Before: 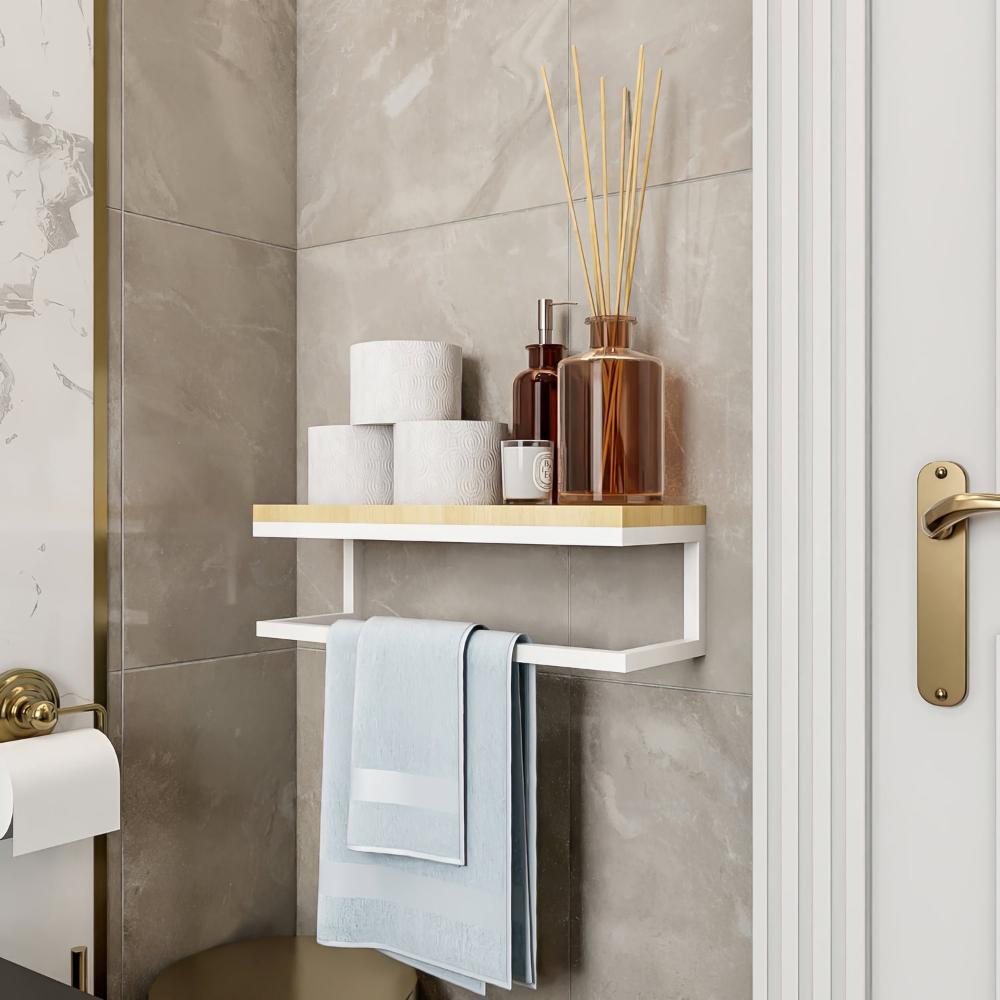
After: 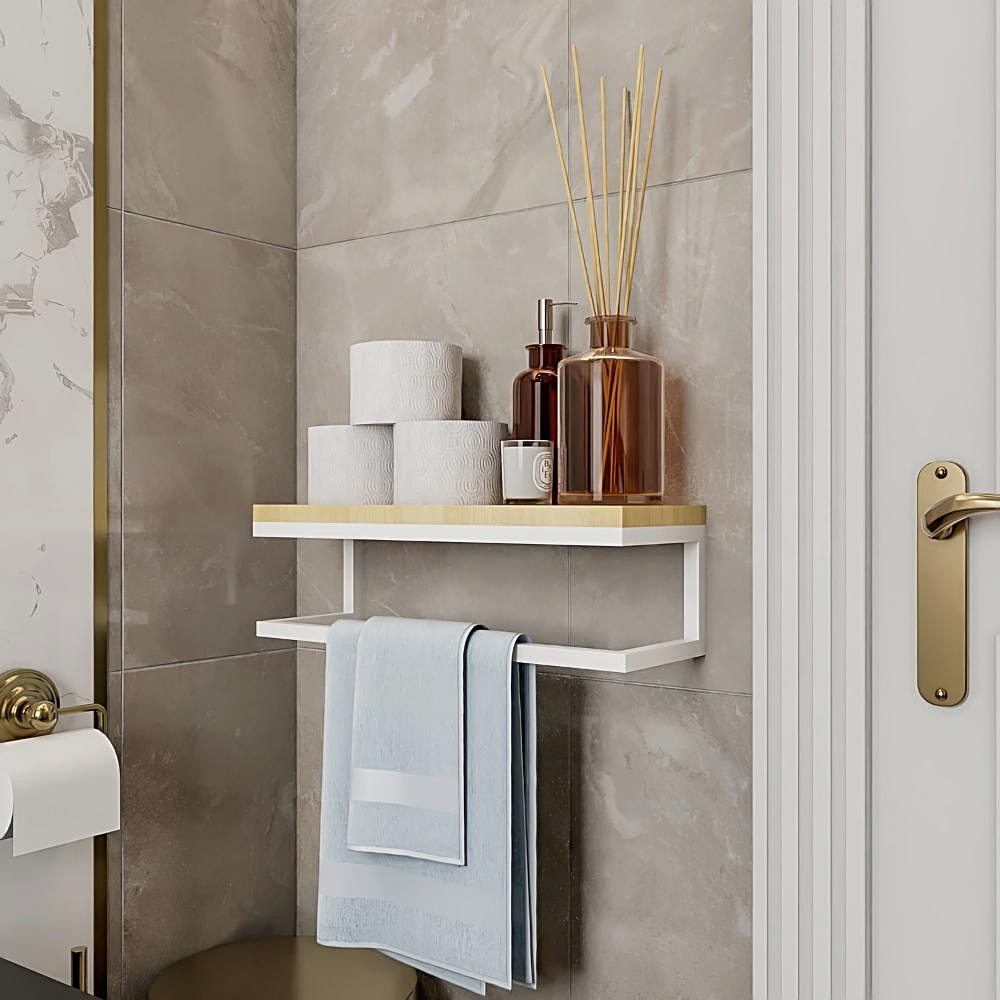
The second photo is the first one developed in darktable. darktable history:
exposure: exposure -0.261 EV, compensate exposure bias true, compensate highlight preservation false
sharpen: amount 0.491
